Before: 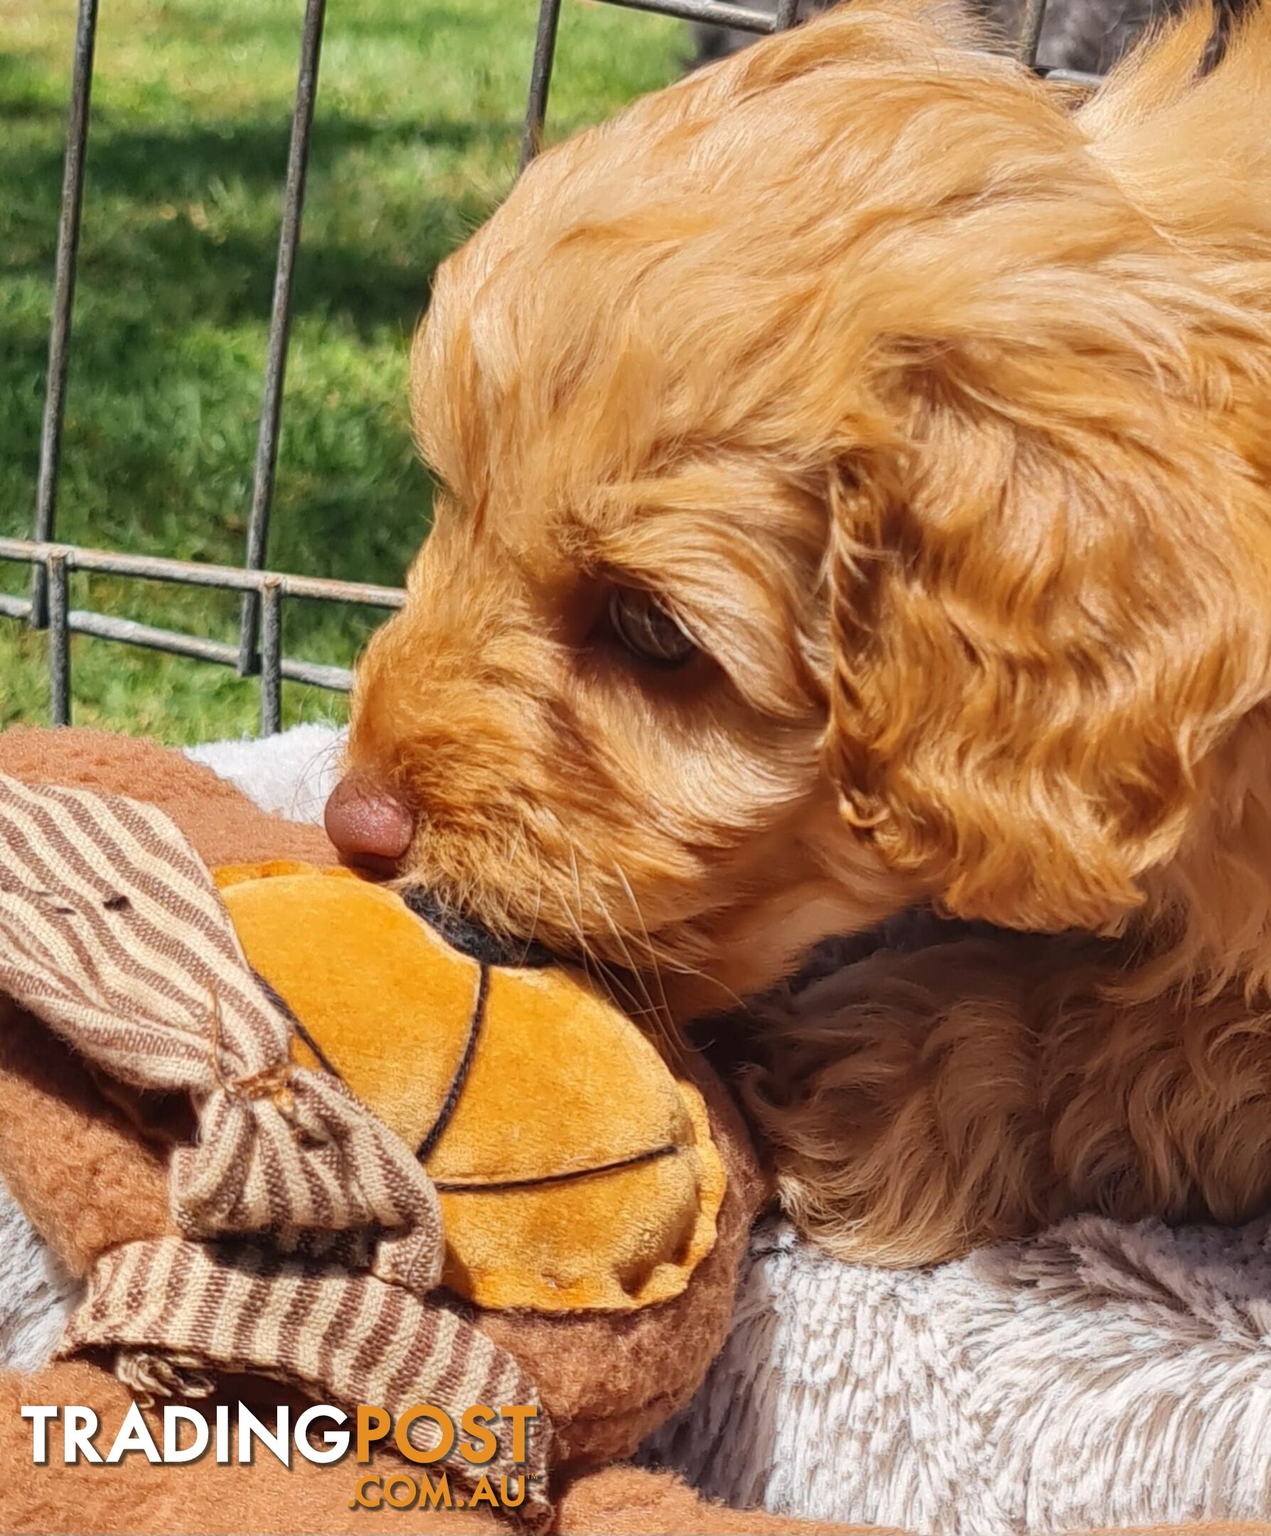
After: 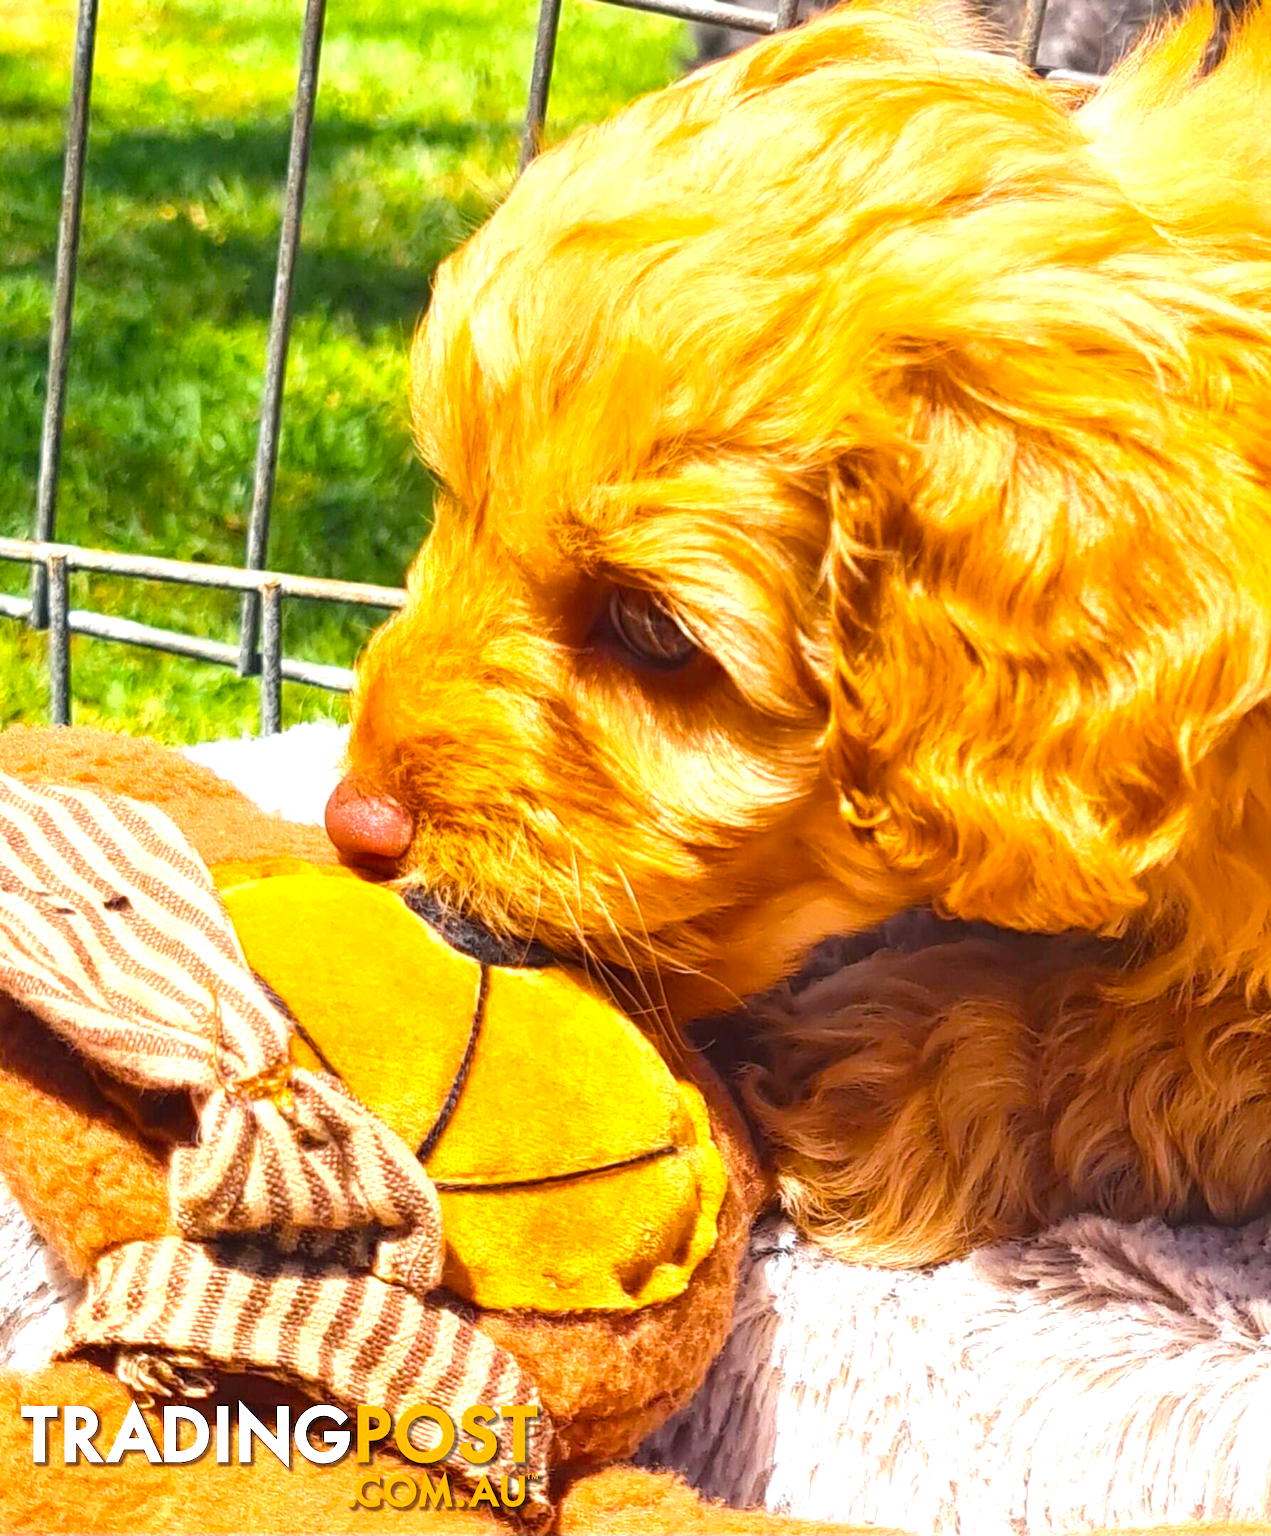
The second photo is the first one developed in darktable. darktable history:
color balance rgb: linear chroma grading › global chroma 9.214%, perceptual saturation grading › global saturation 40.133%
exposure: black level correction 0, exposure 1.101 EV, compensate exposure bias true, compensate highlight preservation false
